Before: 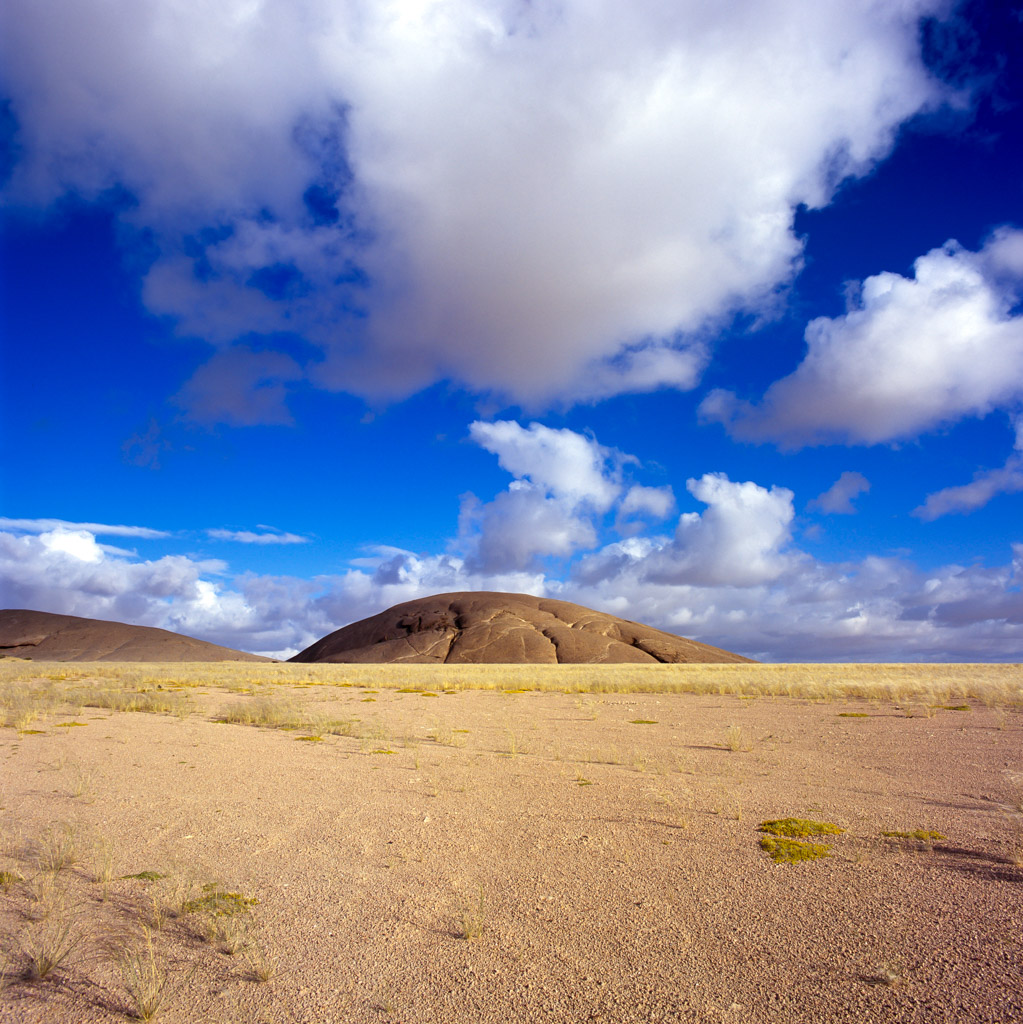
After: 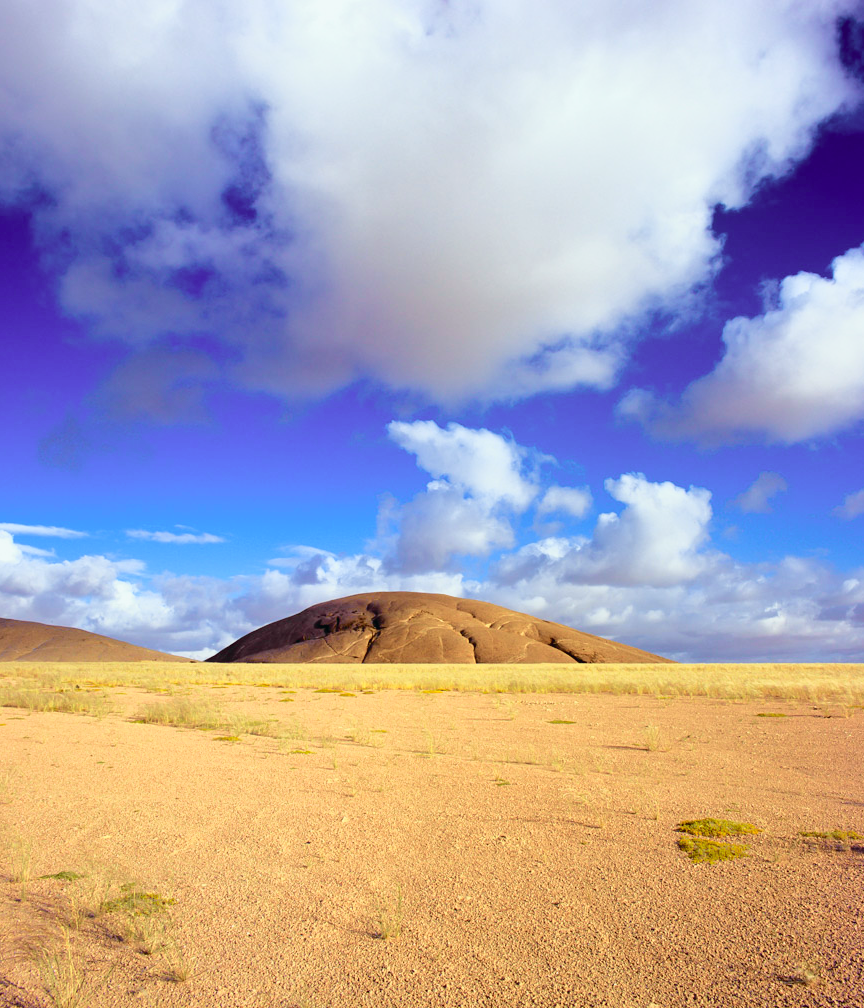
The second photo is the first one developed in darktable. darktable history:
velvia: strength 17%
crop: left 8.026%, right 7.374%
tone curve: curves: ch0 [(0, 0.015) (0.084, 0.074) (0.162, 0.165) (0.304, 0.382) (0.466, 0.576) (0.654, 0.741) (0.848, 0.906) (0.984, 0.963)]; ch1 [(0, 0) (0.34, 0.235) (0.46, 0.46) (0.515, 0.502) (0.553, 0.567) (0.764, 0.815) (1, 1)]; ch2 [(0, 0) (0.44, 0.458) (0.479, 0.492) (0.524, 0.507) (0.547, 0.579) (0.673, 0.712) (1, 1)], color space Lab, independent channels, preserve colors none
